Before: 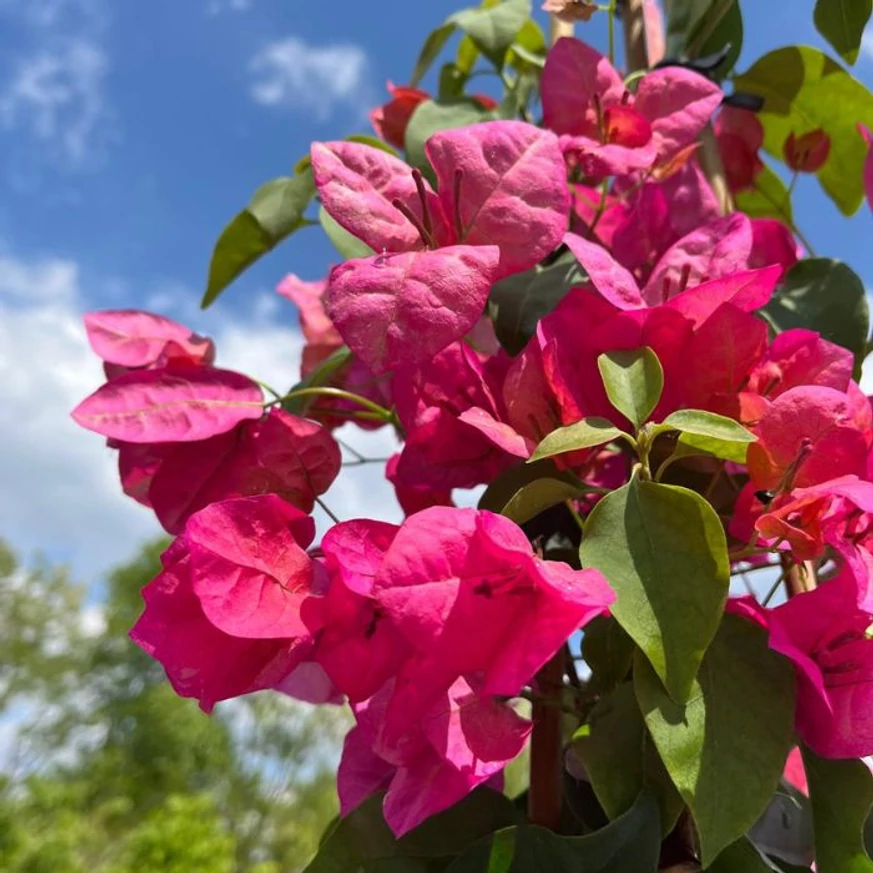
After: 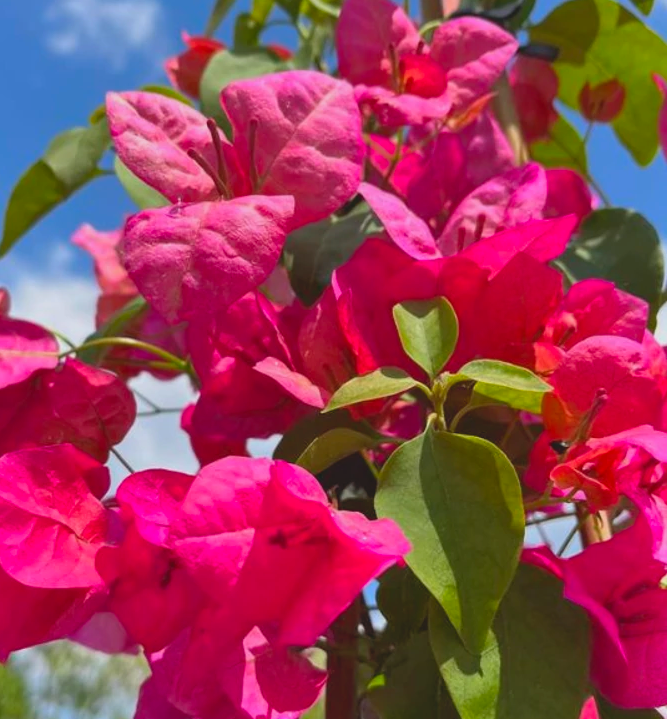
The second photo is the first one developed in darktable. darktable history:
crop: left 23.557%, top 5.83%, bottom 11.764%
contrast brightness saturation: contrast -0.188, saturation 0.187
